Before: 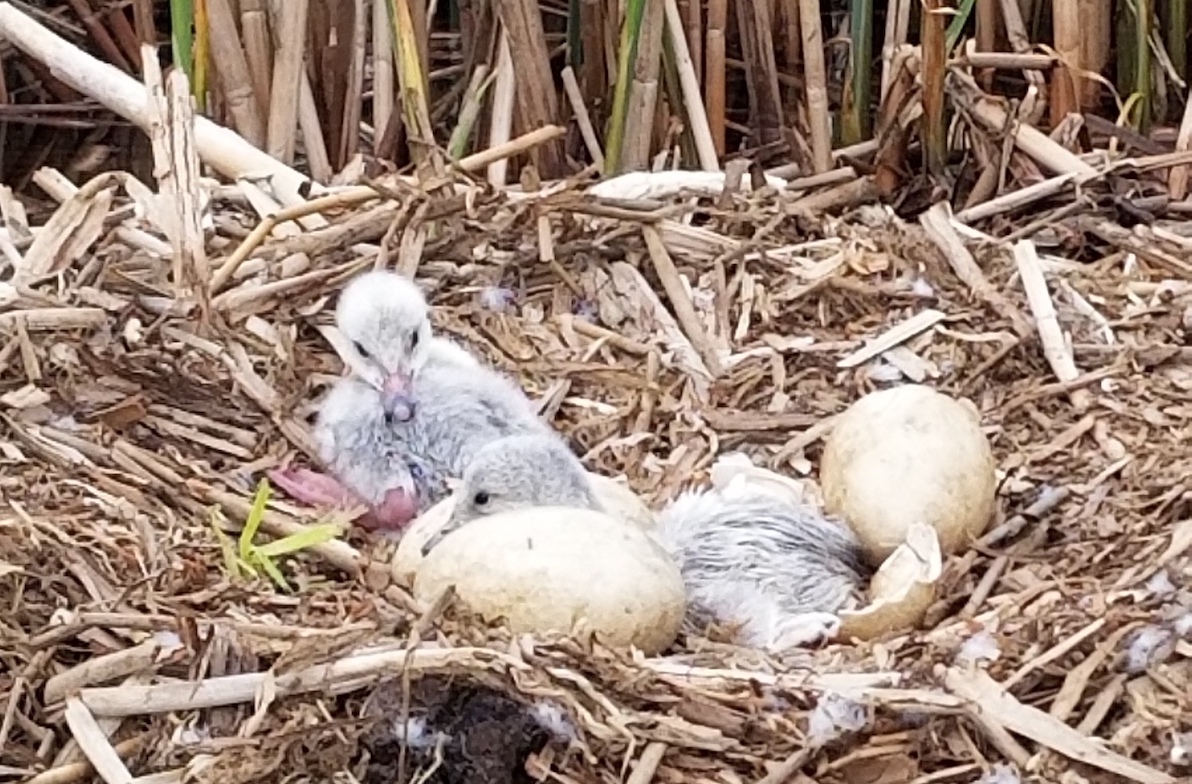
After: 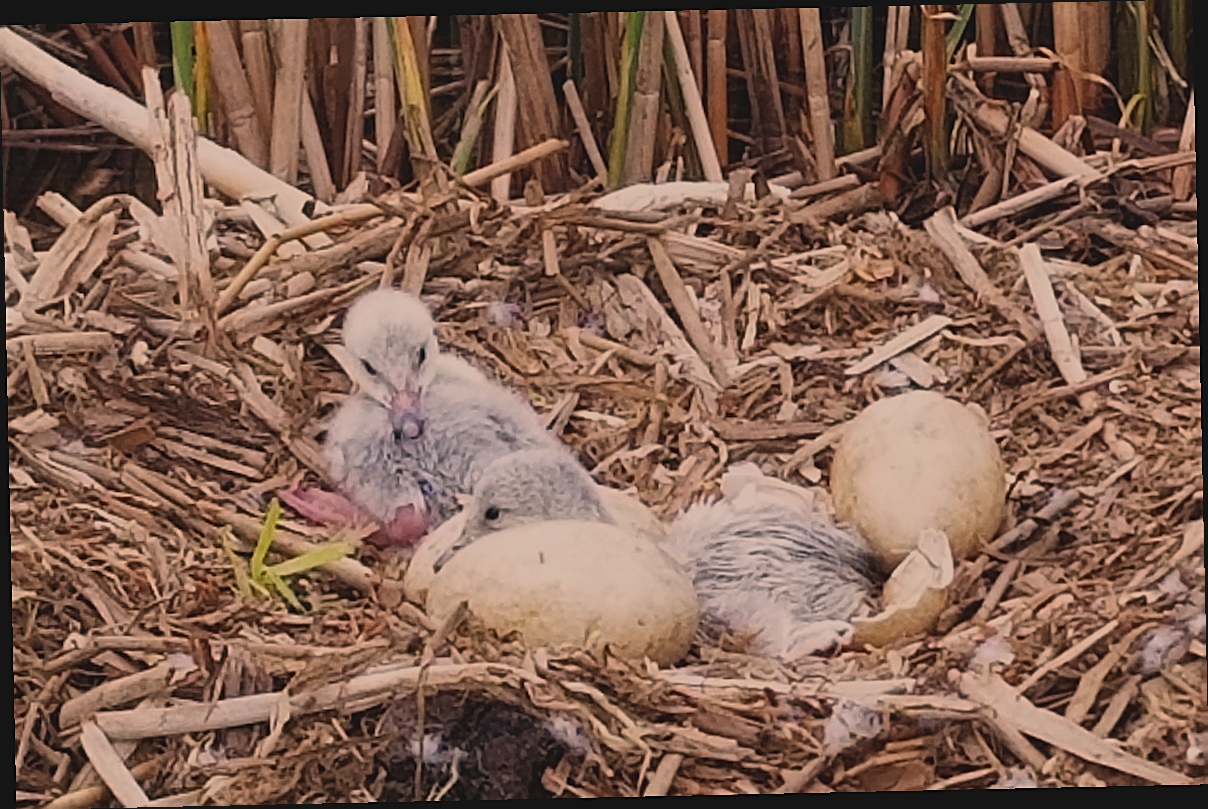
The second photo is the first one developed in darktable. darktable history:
sharpen: on, module defaults
rotate and perspective: rotation -1.24°, automatic cropping off
contrast brightness saturation: contrast 0.04, saturation 0.16
white balance: red 1.127, blue 0.943
exposure: black level correction -0.016, exposure -1.018 EV, compensate highlight preservation false
